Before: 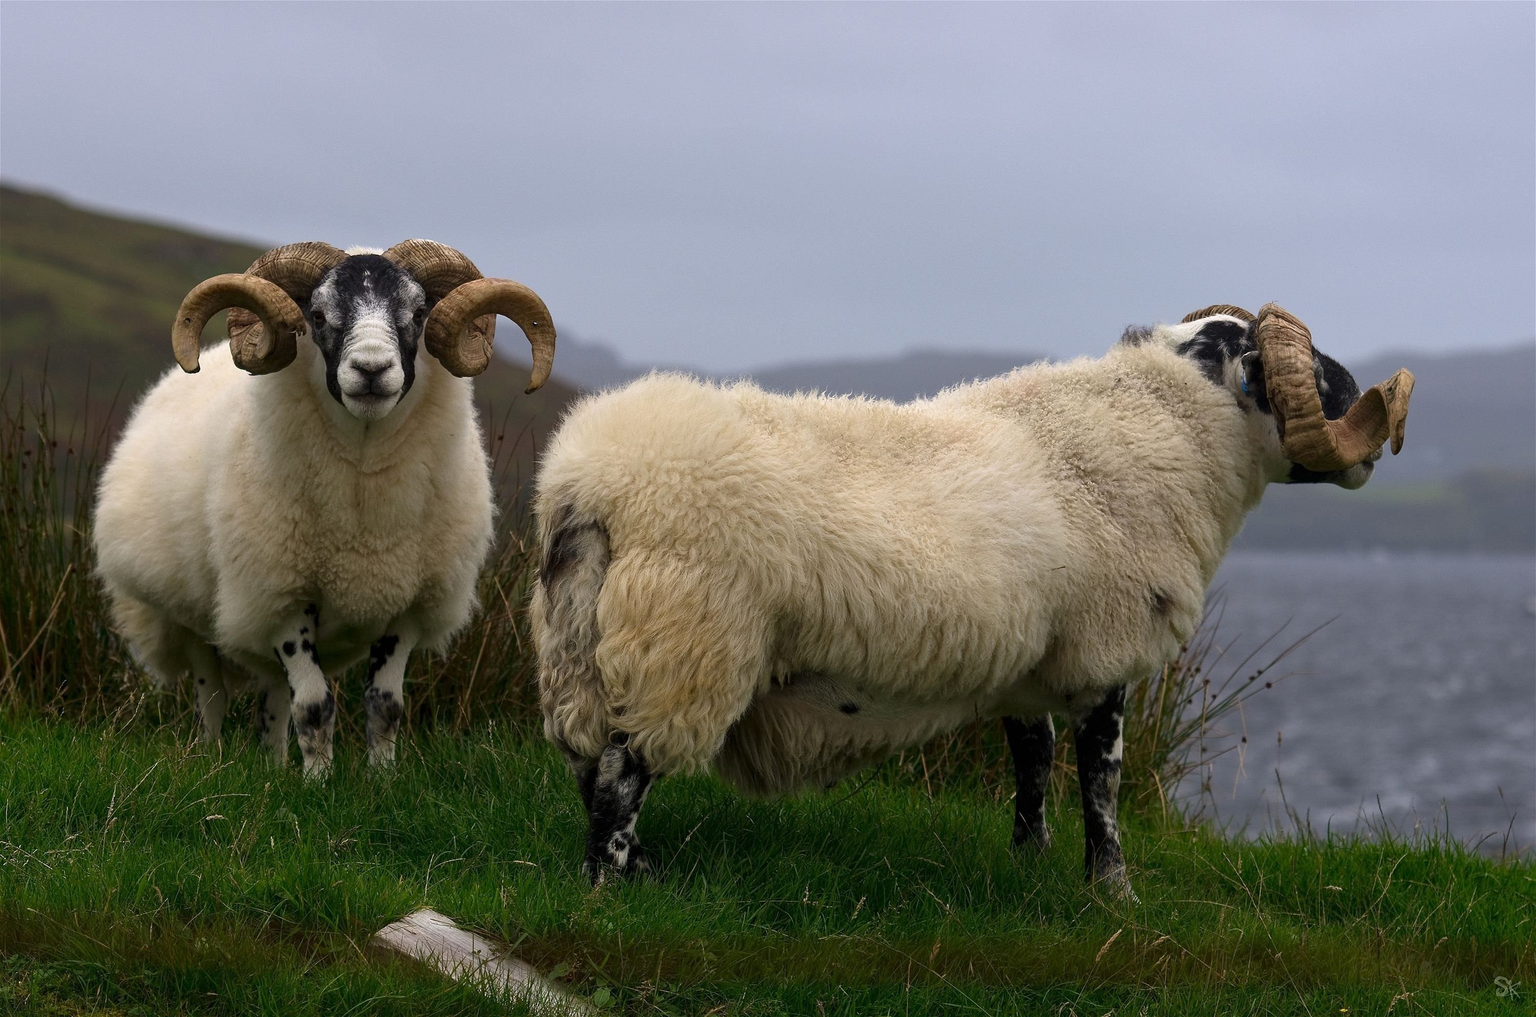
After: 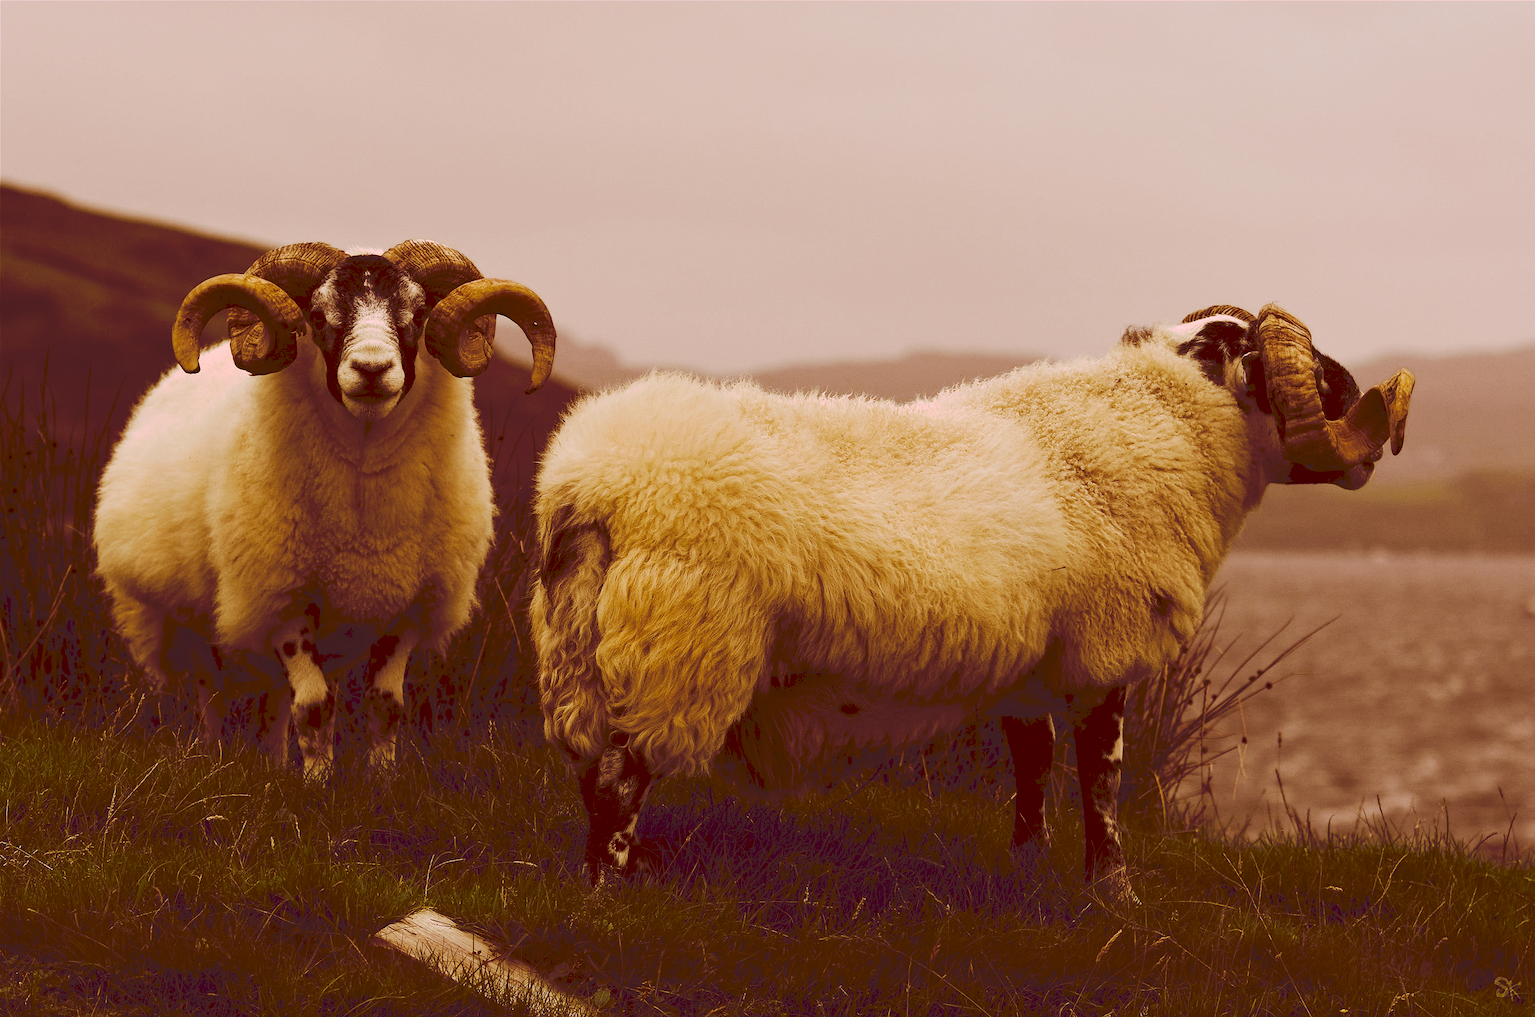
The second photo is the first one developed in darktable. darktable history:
tone curve: curves: ch0 [(0, 0) (0.003, 0.132) (0.011, 0.136) (0.025, 0.14) (0.044, 0.147) (0.069, 0.149) (0.1, 0.156) (0.136, 0.163) (0.177, 0.177) (0.224, 0.2) (0.277, 0.251) (0.335, 0.311) (0.399, 0.387) (0.468, 0.487) (0.543, 0.585) (0.623, 0.675) (0.709, 0.742) (0.801, 0.81) (0.898, 0.867) (1, 1)], preserve colors none
color look up table: target L [96.47, 91.39, 87.51, 86.87, 77.19, 74.02, 53.79, 51.51, 50.17, 46.92, 31.75, 10.23, 10.34, 74.31, 71.01, 65.24, 58.33, 53.7, 54.45, 52.67, 41.4, 34.5, 33.54, 31.93, 20.74, 16.48, 95.78, 89.52, 71.31, 65.11, 74.7, 68.18, 79.5, 49.93, 72.41, 39.08, 37.11, 41.47, 14.17, 34.24, 11.38, 93.35, 80.57, 76.39, 75.76, 79.57, 54.19, 43.55, 33.25], target a [9.81, 18.28, -14.93, -6.352, -1.109, -10.32, 10.47, -16.63, 0.362, -7.268, 5.952, 45.84, 46.33, 27.66, 19.95, 42.59, 54.83, 27.24, 67.92, 50.48, 29.59, 49.03, 29.85, 47.31, 30.93, 57.82, 17.33, 26.7, 30.65, 43.53, 36.25, 21.38, 21.96, 63.43, 27.55, 20.49, 46.23, 27.02, 43.59, 42.35, 48.4, 15.34, 4.9, -2.95, 7.515, 18.45, 8.649, 13.2, 11], target b [55.93, 31.89, 67.23, 15.37, 71.52, 50.5, 50.86, 47.09, 48.64, 35.28, 54.26, 17.4, 17.59, 38.7, 65.37, 63.29, 21.95, 29.32, 30.7, 53.85, 70.61, 59.03, 57.2, 54.38, 35.49, 28.15, -0.057, -7.473, 15.55, -2.741, -22.41, 8.574, -15.86, -0.626, -23.81, 21.78, 6.143, -0.902, 24.06, -19.67, 19.1, -1.154, -2.432, 16.75, 22.43, -13.87, 20.32, 5.873, 34.37], num patches 49
